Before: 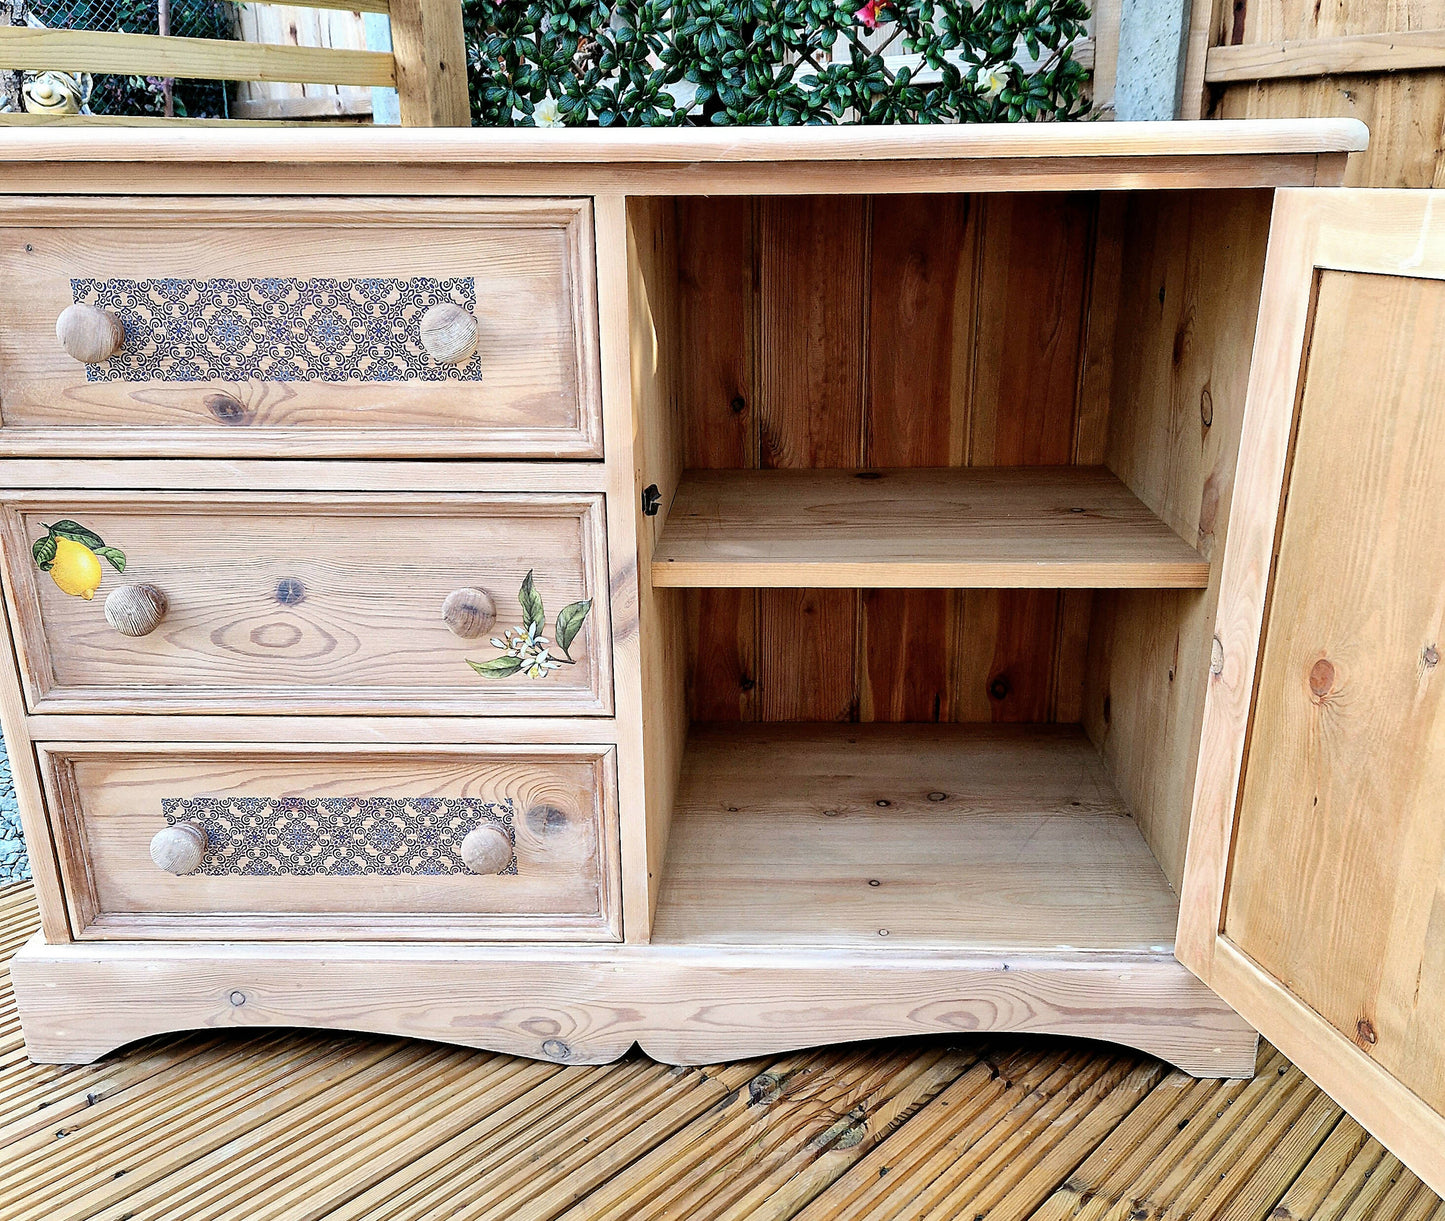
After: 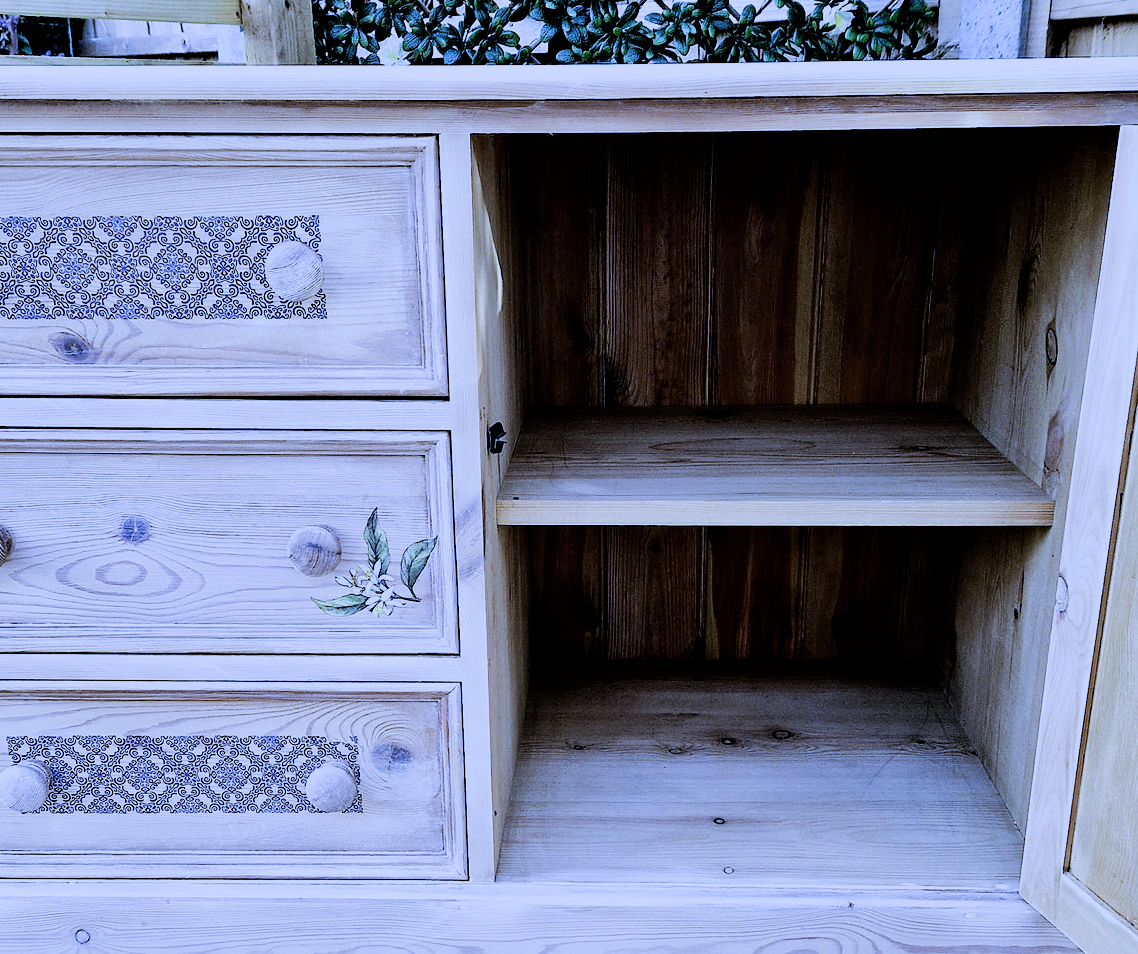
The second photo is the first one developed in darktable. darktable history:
white balance: red 0.766, blue 1.537
crop and rotate: left 10.77%, top 5.1%, right 10.41%, bottom 16.76%
filmic rgb: black relative exposure -5 EV, hardness 2.88, contrast 1.3, highlights saturation mix -30%
